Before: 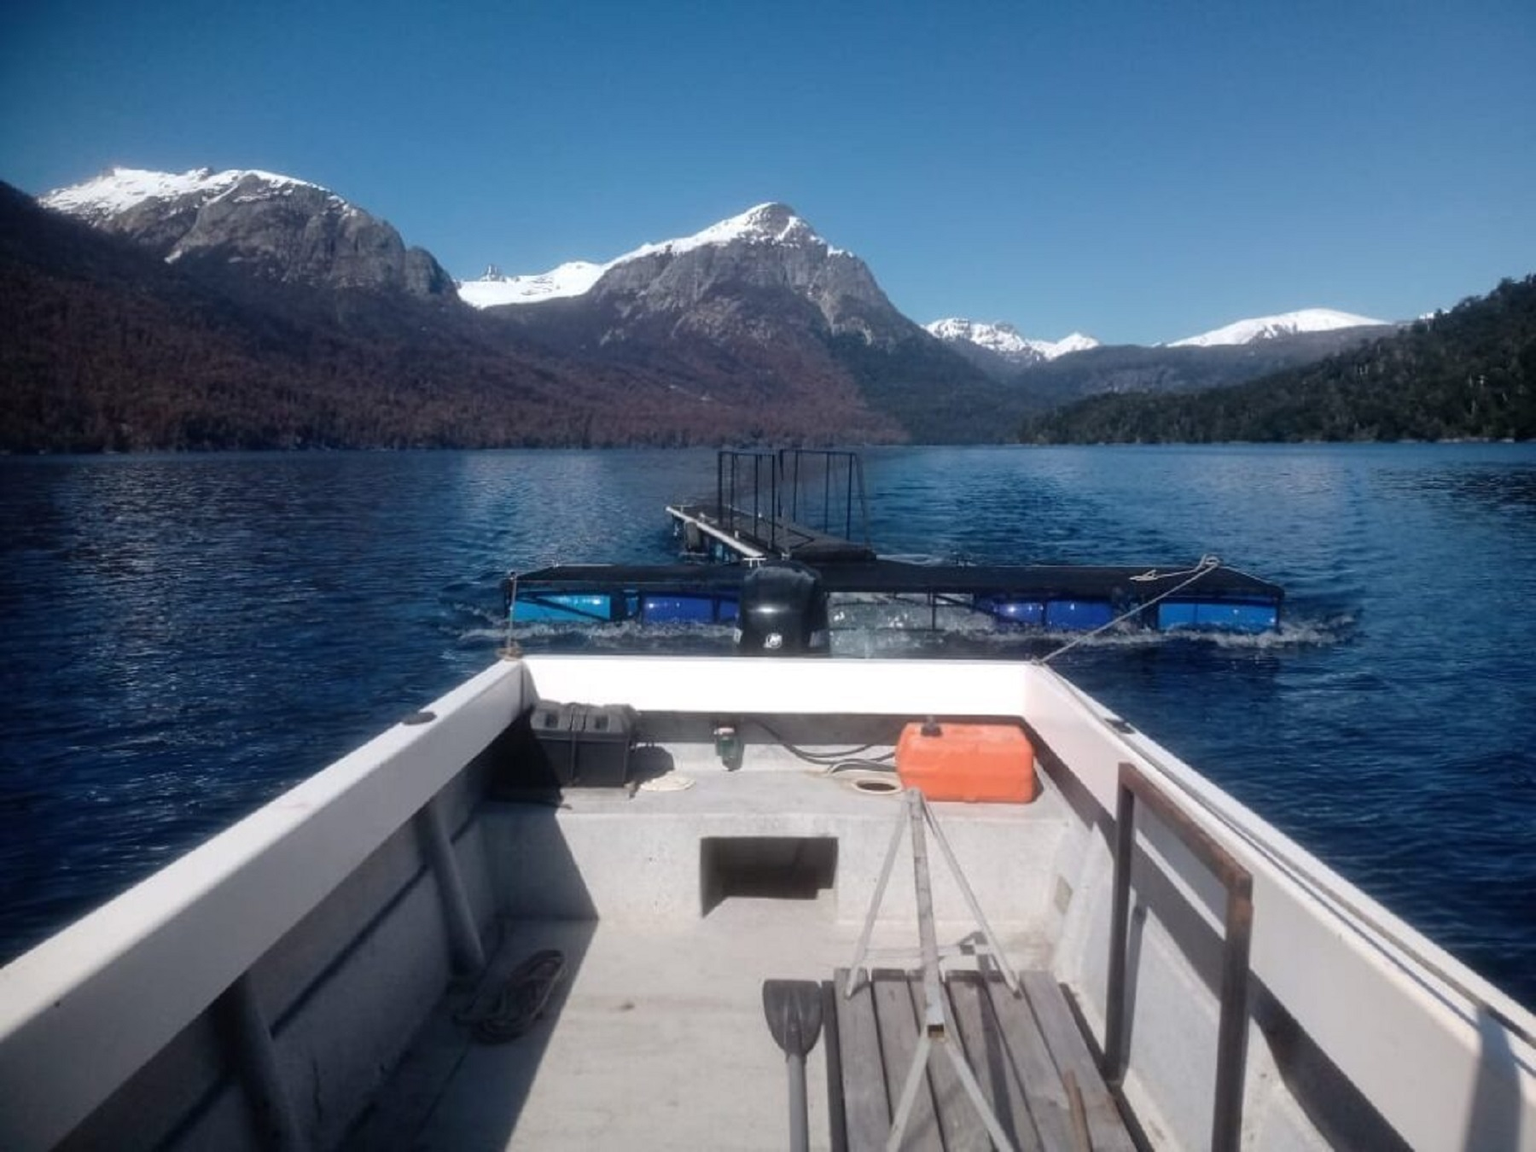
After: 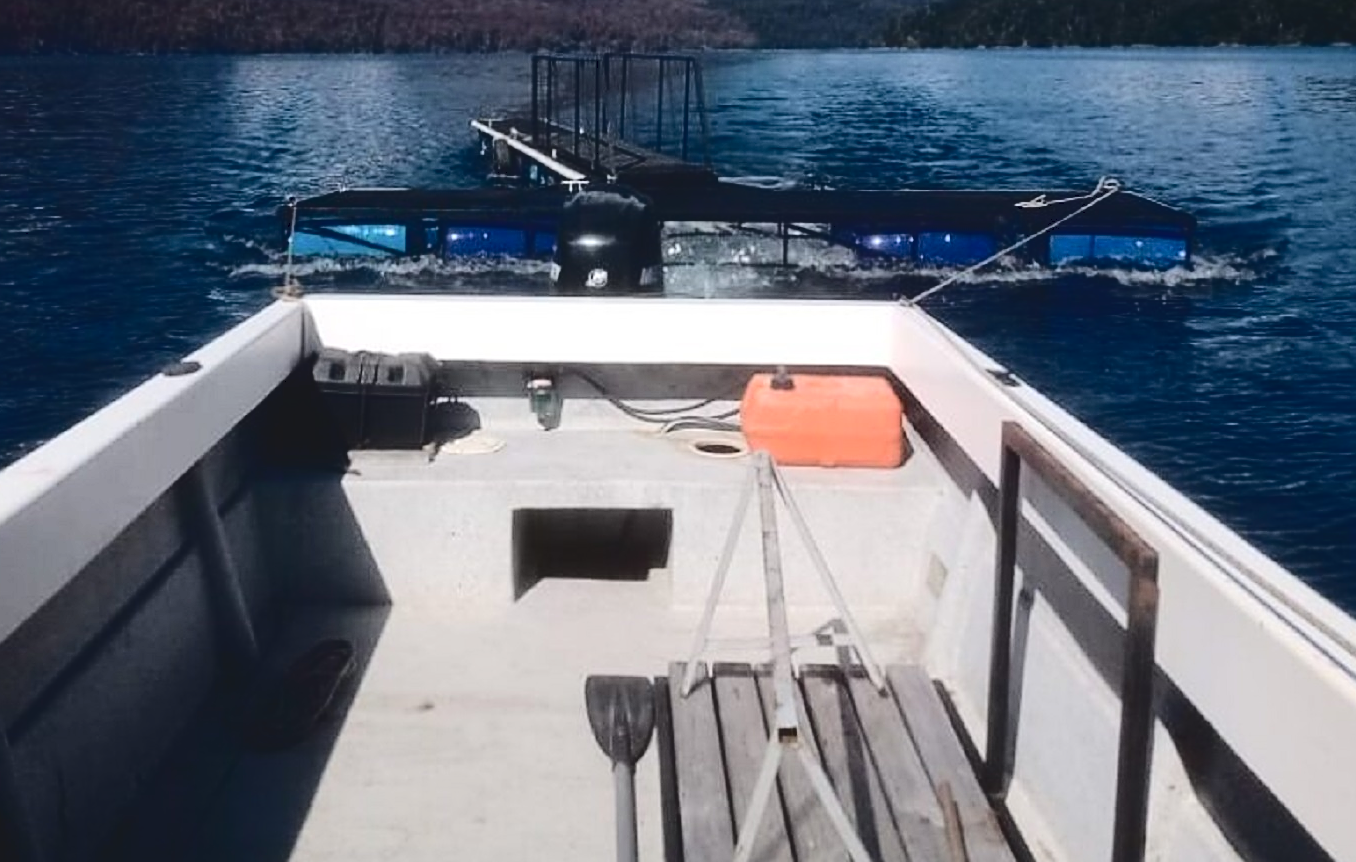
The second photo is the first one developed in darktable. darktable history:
tone curve: curves: ch0 [(0, 0) (0.003, 0.084) (0.011, 0.084) (0.025, 0.084) (0.044, 0.084) (0.069, 0.085) (0.1, 0.09) (0.136, 0.1) (0.177, 0.119) (0.224, 0.144) (0.277, 0.205) (0.335, 0.298) (0.399, 0.417) (0.468, 0.525) (0.543, 0.631) (0.623, 0.72) (0.709, 0.8) (0.801, 0.867) (0.898, 0.934) (1, 1)], color space Lab, independent channels, preserve colors none
sharpen: on, module defaults
crop and rotate: left 17.221%, top 35.089%, right 7.393%, bottom 1.007%
